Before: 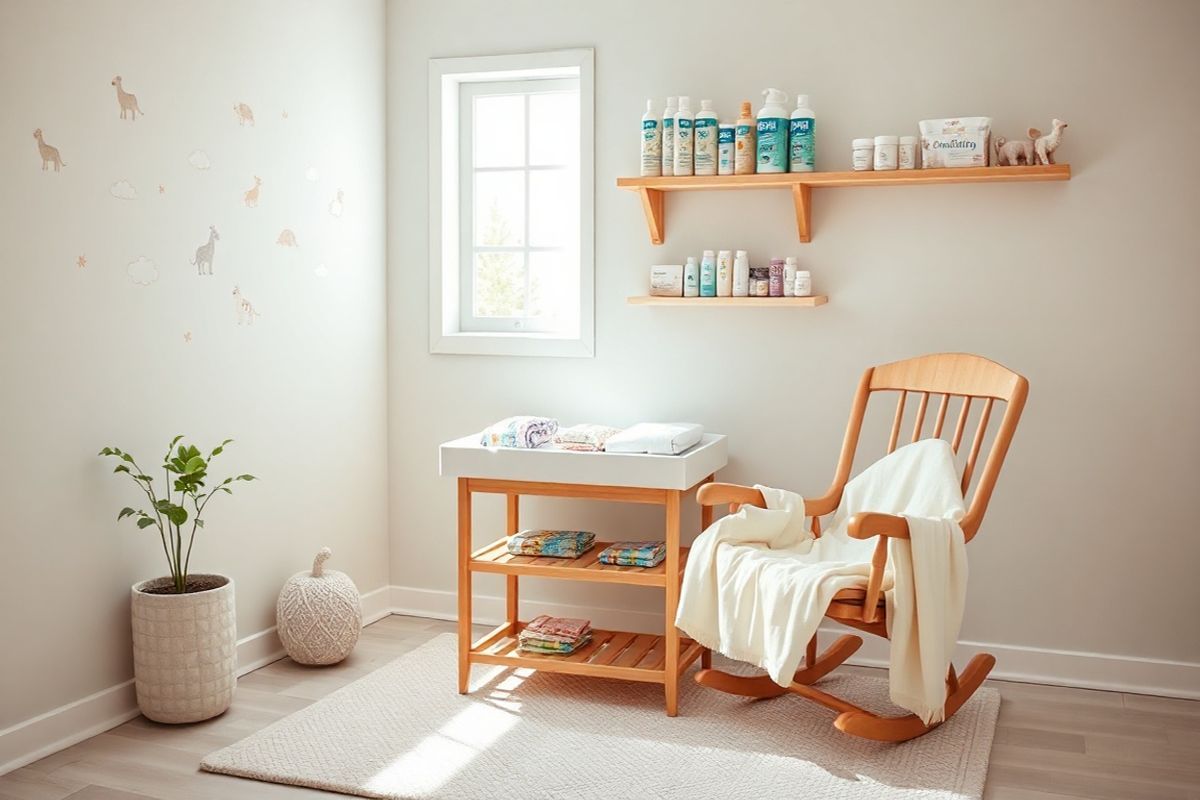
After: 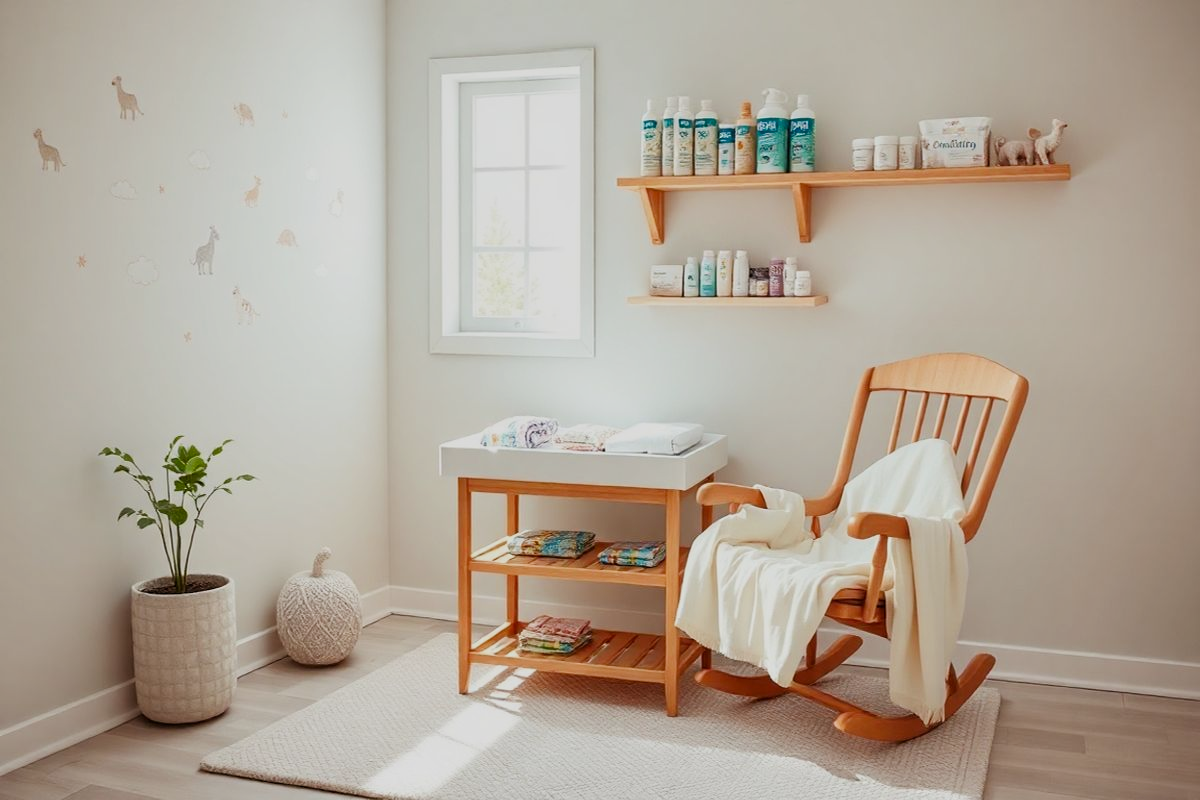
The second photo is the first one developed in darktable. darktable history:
filmic rgb: hardness 4.17
shadows and highlights: radius 337.17, shadows 29.01, soften with gaussian
exposure: exposure 0.191 EV, compensate highlight preservation false
